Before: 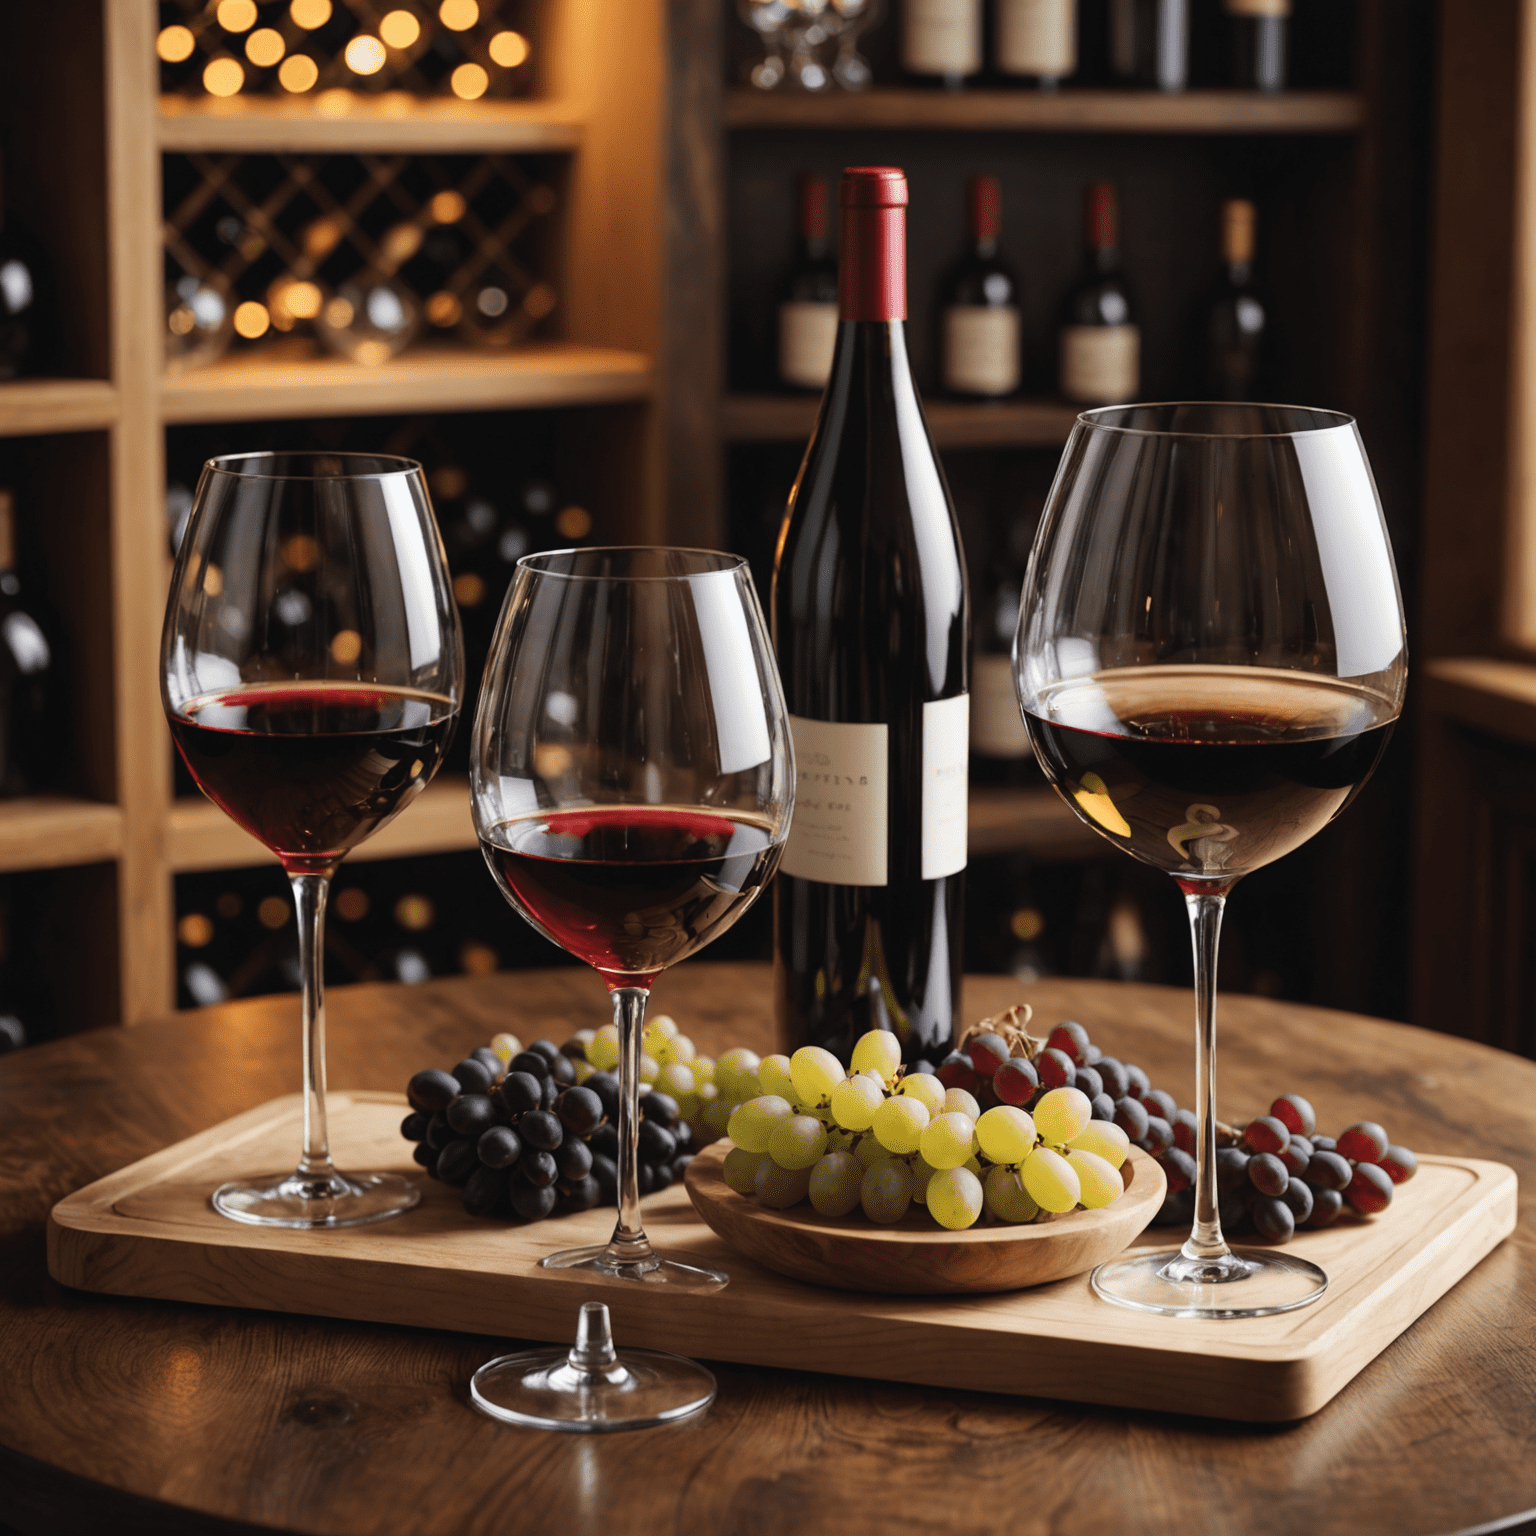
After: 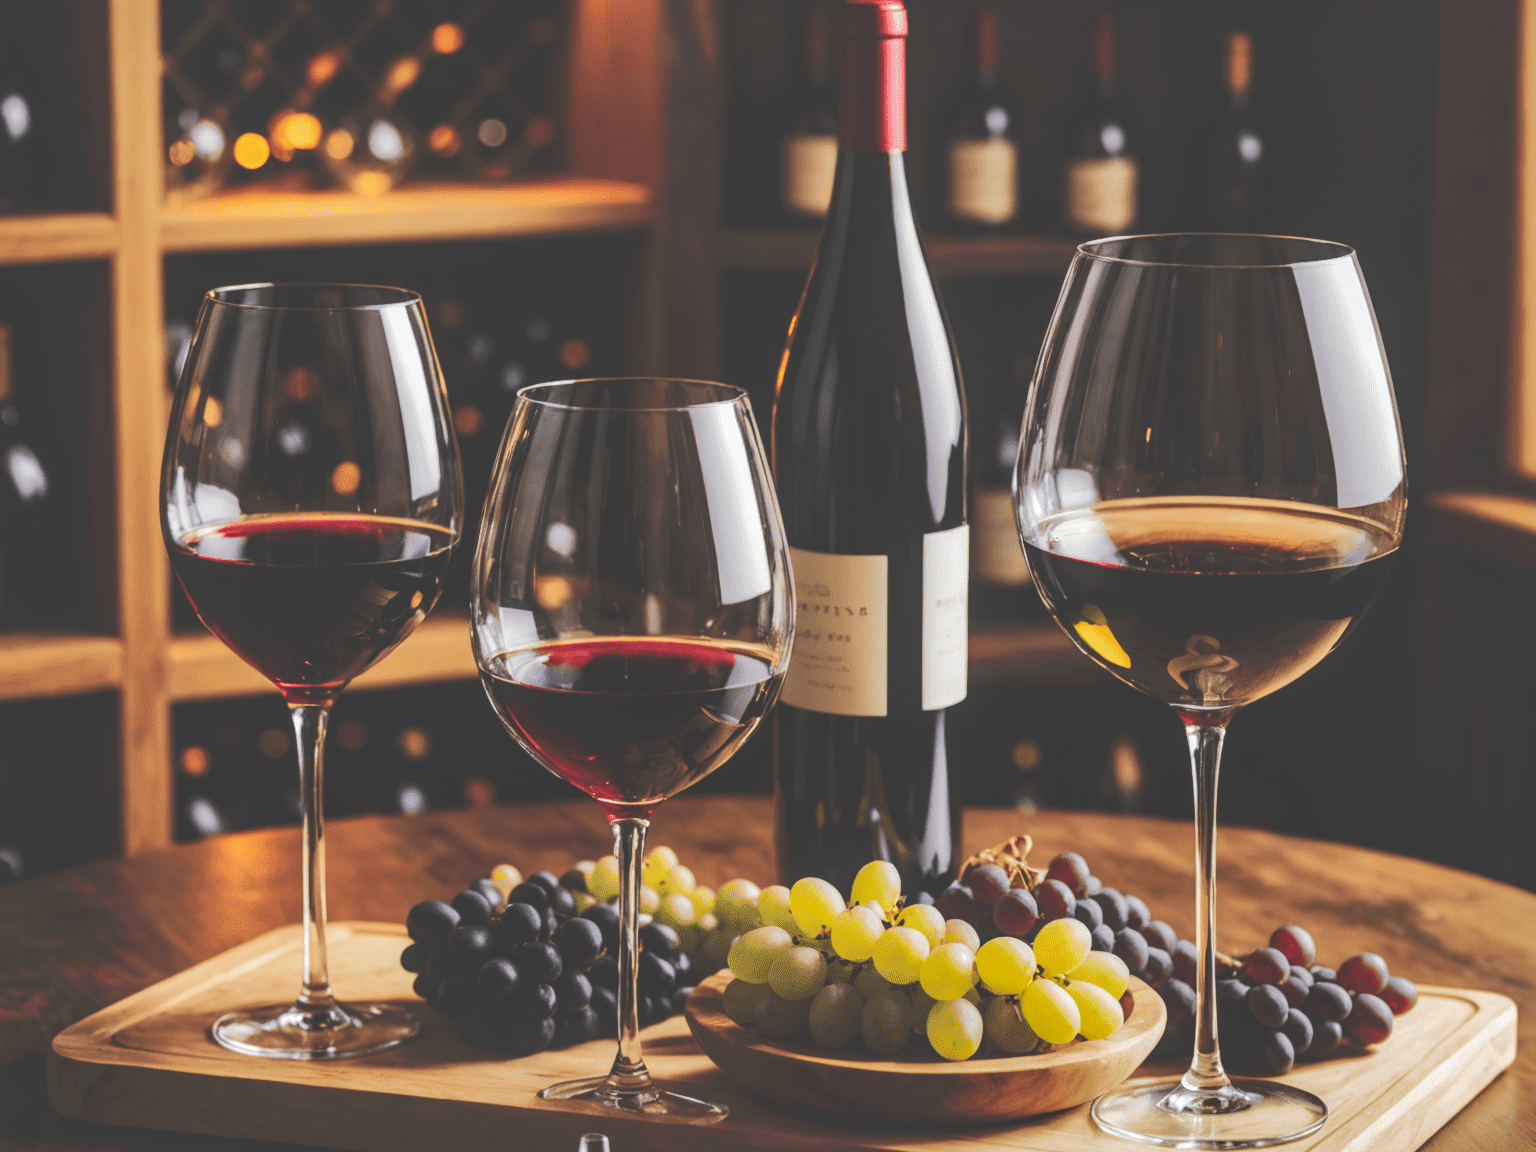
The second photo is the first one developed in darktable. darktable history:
crop: top 11.058%, bottom 13.918%
tone curve: curves: ch0 [(0, 0) (0.003, 0.24) (0.011, 0.24) (0.025, 0.24) (0.044, 0.244) (0.069, 0.244) (0.1, 0.252) (0.136, 0.264) (0.177, 0.274) (0.224, 0.284) (0.277, 0.313) (0.335, 0.361) (0.399, 0.415) (0.468, 0.498) (0.543, 0.595) (0.623, 0.695) (0.709, 0.793) (0.801, 0.883) (0.898, 0.942) (1, 1)], preserve colors none
velvia: on, module defaults
local contrast: detail 130%
shadows and highlights: shadows 25.69, highlights -69.32
